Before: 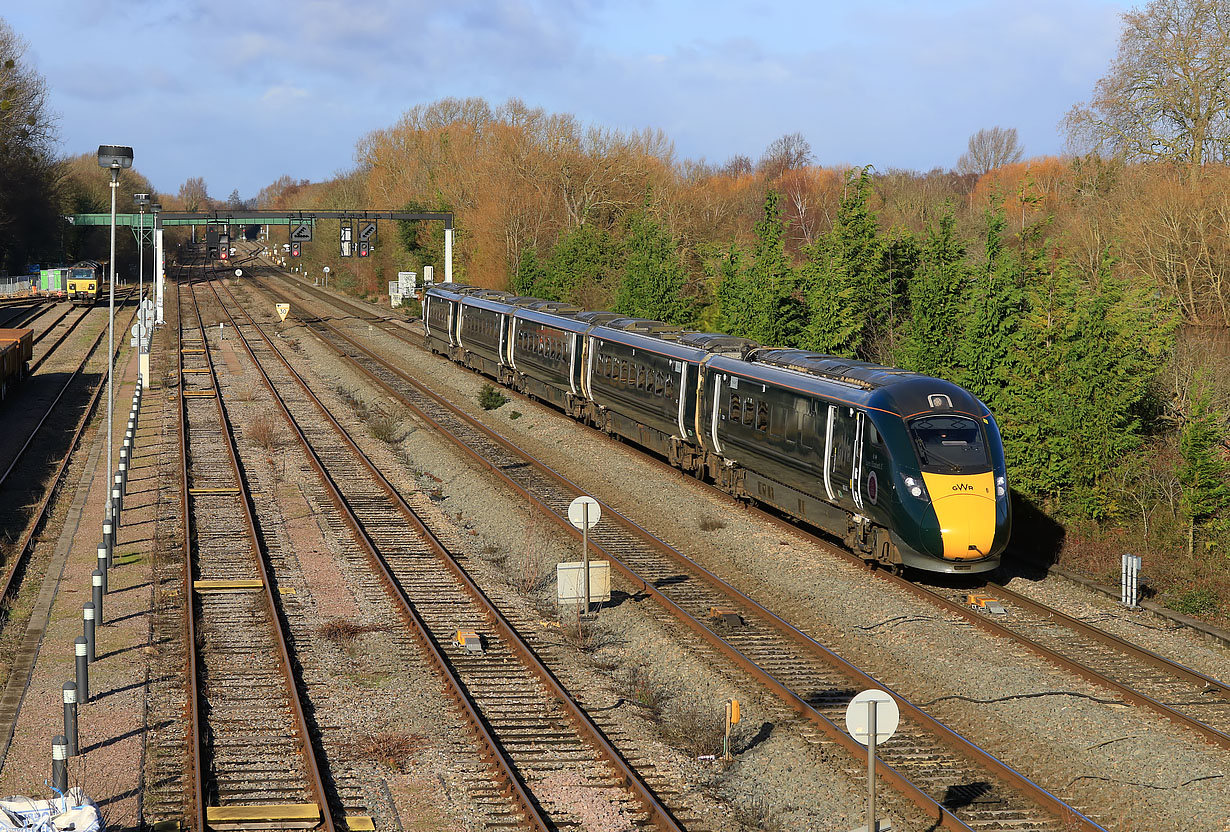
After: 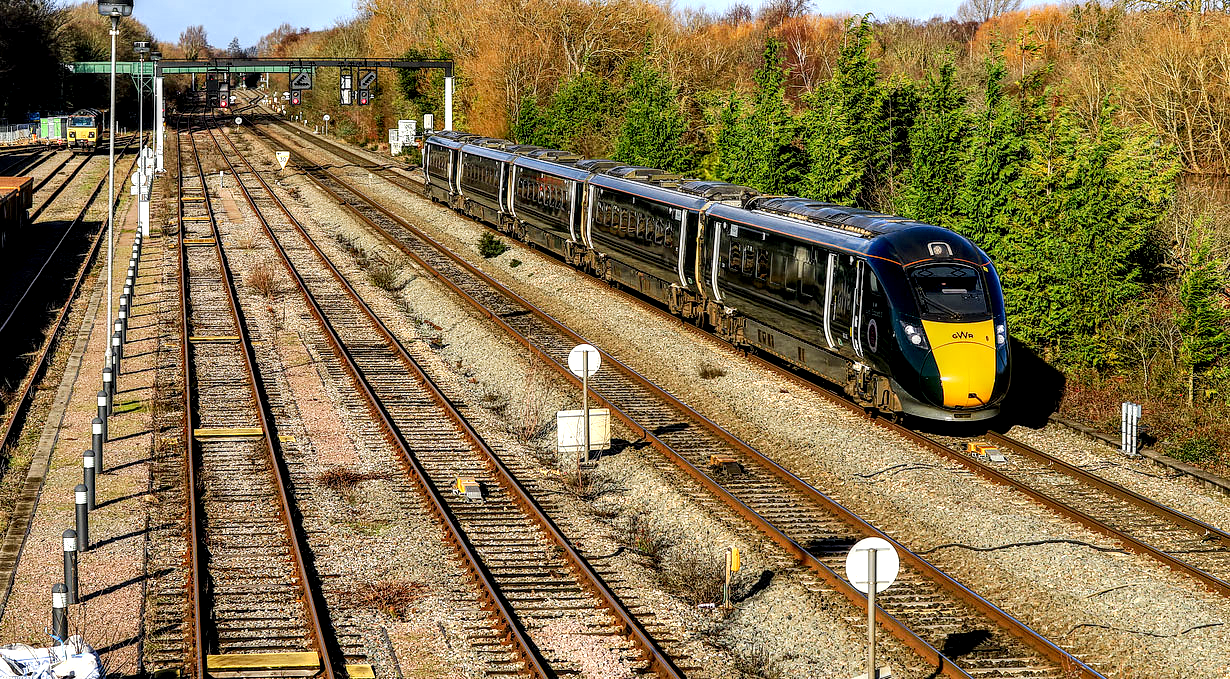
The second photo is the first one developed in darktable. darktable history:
local contrast: highlights 19%, detail 187%
crop and rotate: top 18.291%
levels: levels [0, 0.476, 0.951]
color zones: curves: ch1 [(0, 0.523) (0.143, 0.545) (0.286, 0.52) (0.429, 0.506) (0.571, 0.503) (0.714, 0.503) (0.857, 0.508) (1, 0.523)]
tone curve: curves: ch0 [(0, 0) (0.035, 0.011) (0.133, 0.076) (0.285, 0.265) (0.491, 0.541) (0.617, 0.693) (0.704, 0.77) (0.794, 0.865) (0.895, 0.938) (1, 0.976)]; ch1 [(0, 0) (0.318, 0.278) (0.444, 0.427) (0.502, 0.497) (0.543, 0.547) (0.601, 0.641) (0.746, 0.764) (1, 1)]; ch2 [(0, 0) (0.316, 0.292) (0.381, 0.37) (0.423, 0.448) (0.476, 0.482) (0.502, 0.5) (0.543, 0.547) (0.587, 0.613) (0.642, 0.672) (0.704, 0.727) (0.865, 0.827) (1, 0.951)], preserve colors none
